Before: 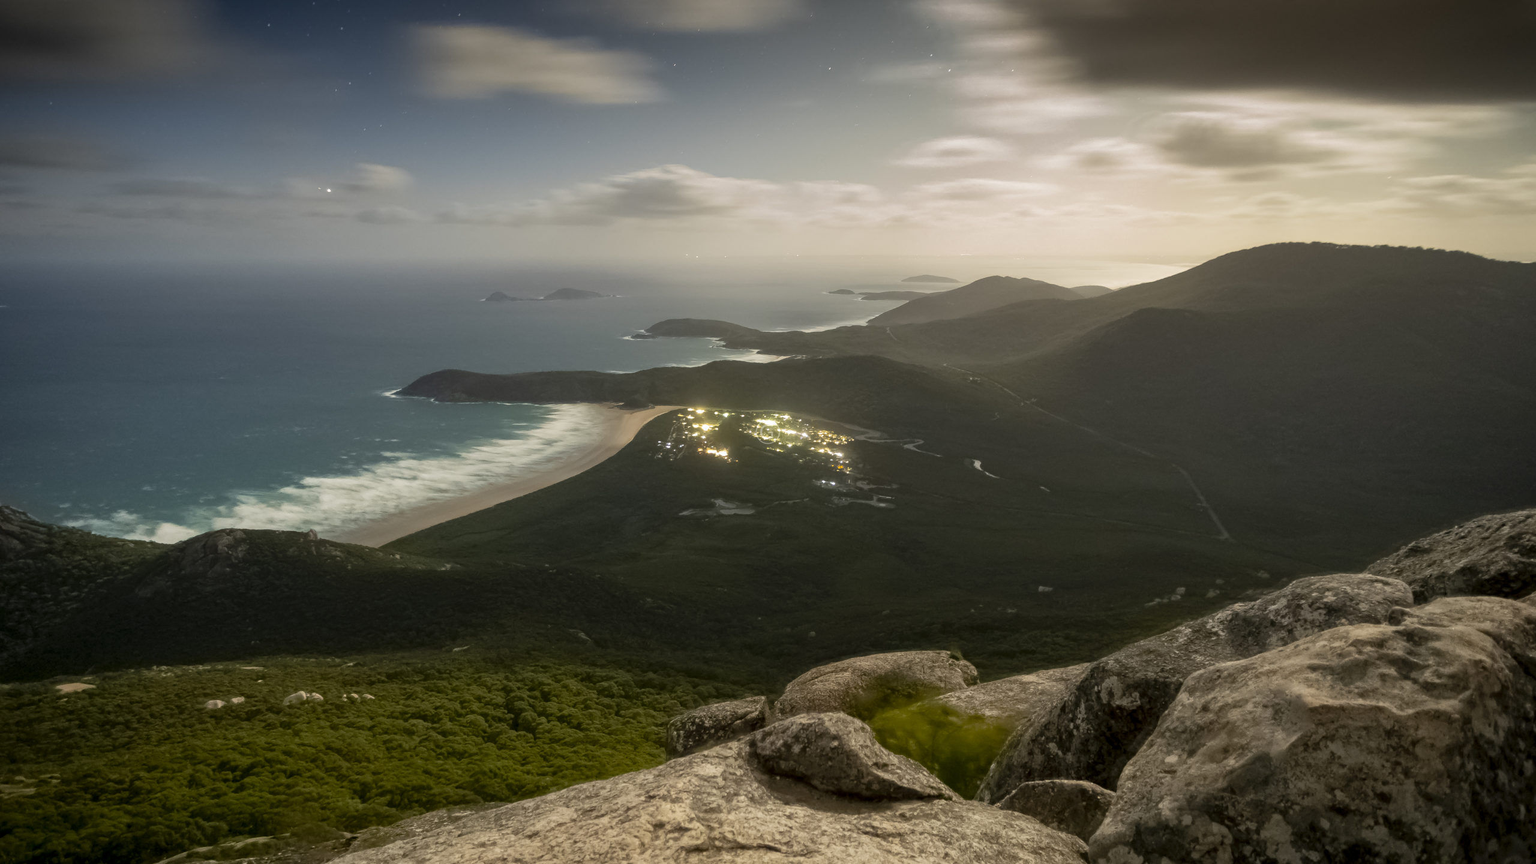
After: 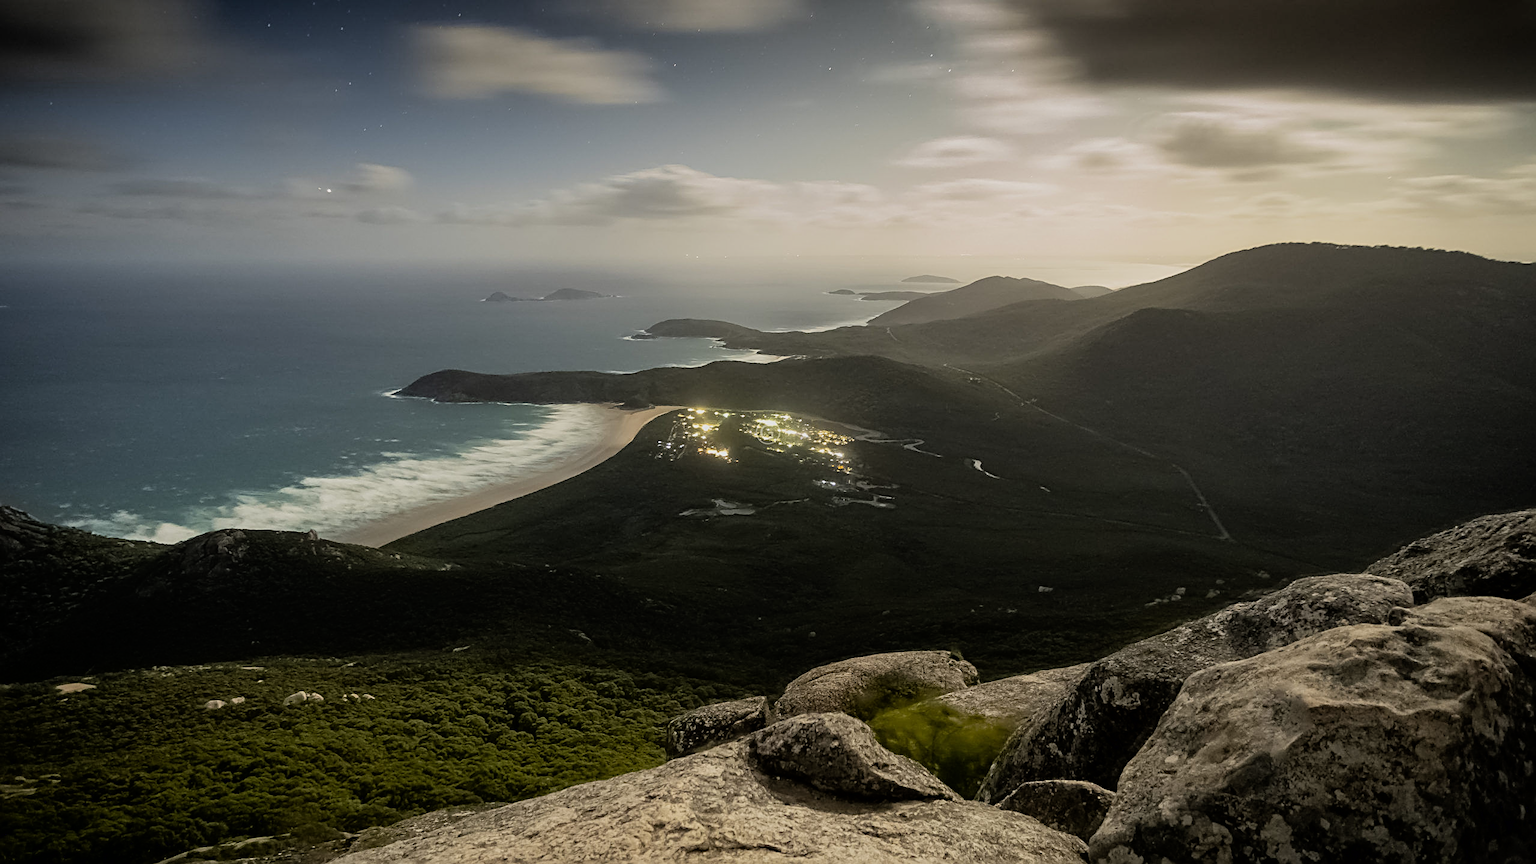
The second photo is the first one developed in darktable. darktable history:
filmic rgb: threshold 3 EV, hardness 4.17, latitude 50%, contrast 1.1, preserve chrominance max RGB, color science v6 (2022), contrast in shadows safe, contrast in highlights safe, enable highlight reconstruction true
sharpen: radius 2.676, amount 0.669
